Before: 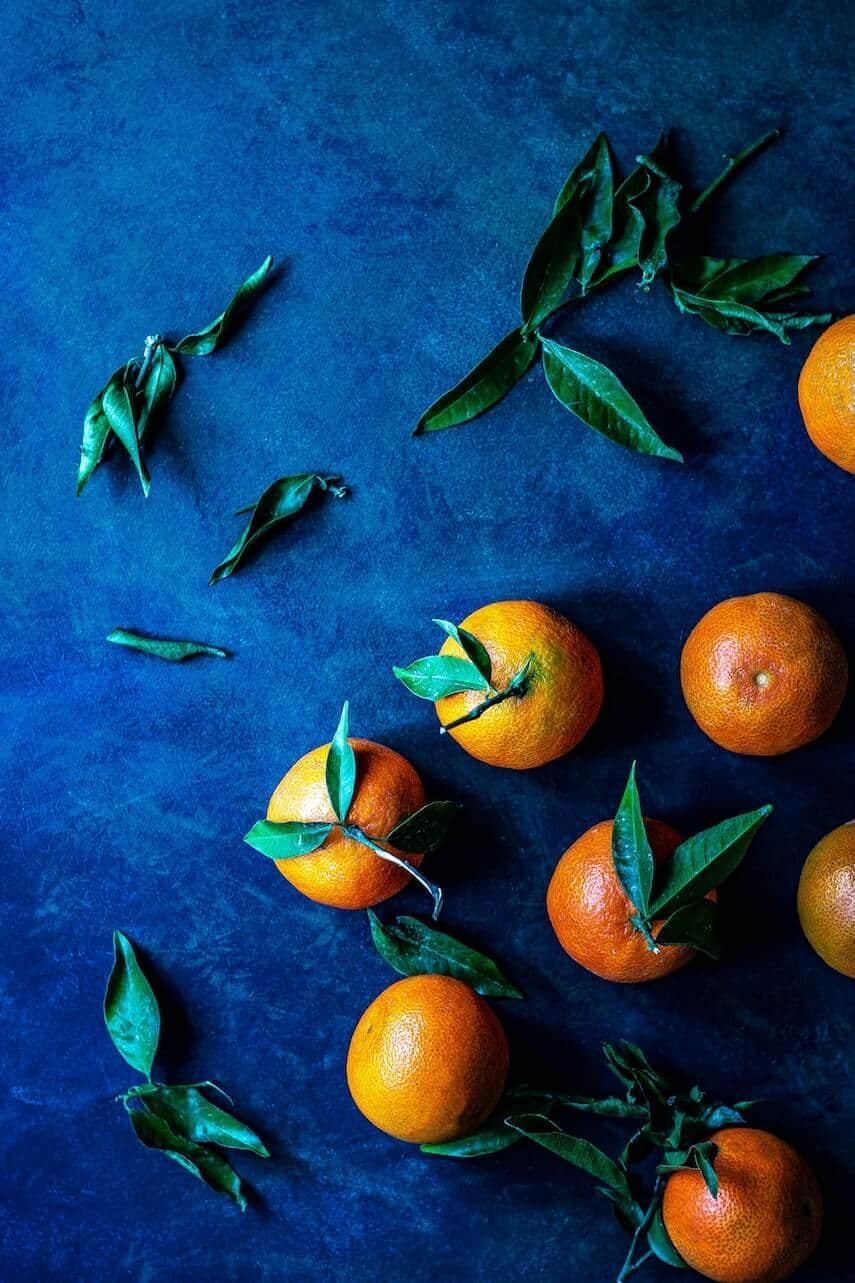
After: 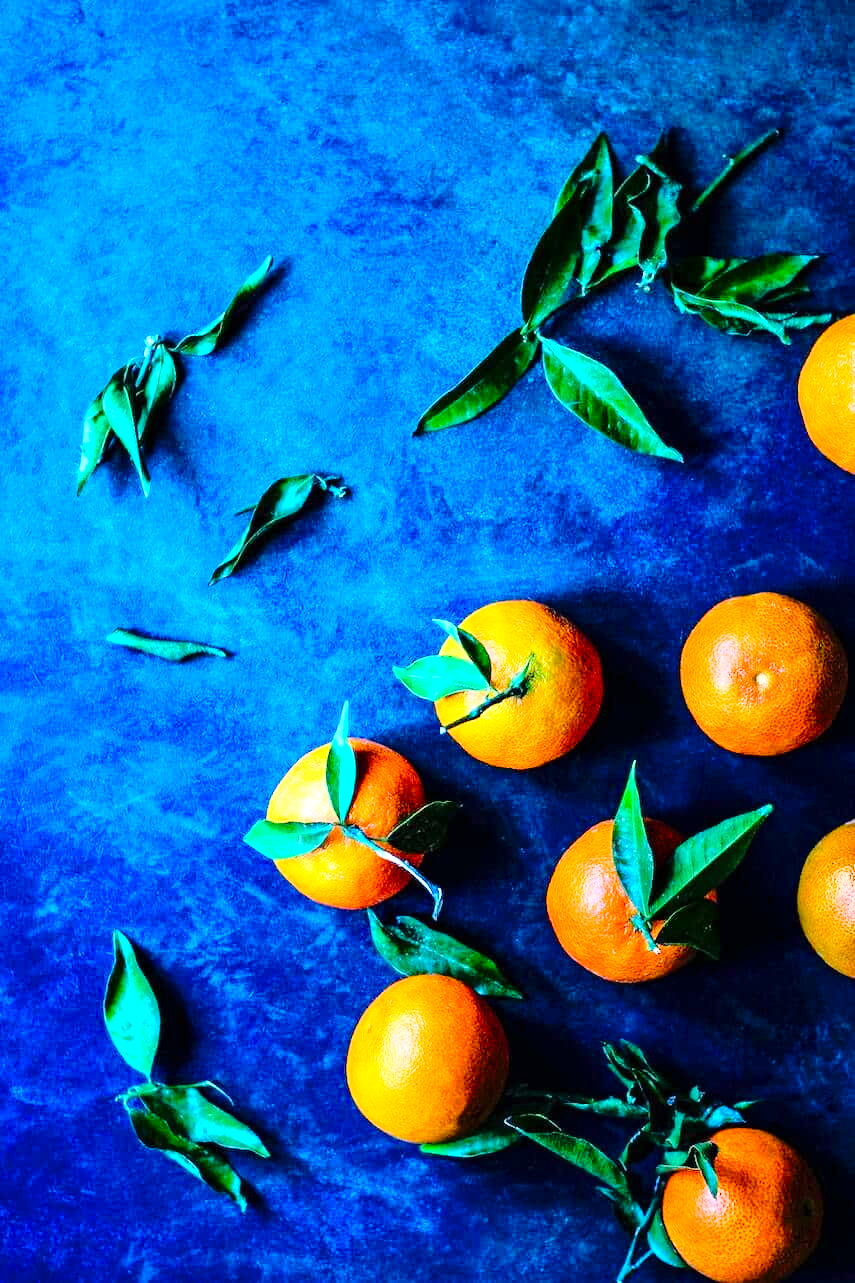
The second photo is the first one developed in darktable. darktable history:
tone equalizer: -8 EV 1 EV, -7 EV 1 EV, -6 EV 1 EV, -5 EV 1 EV, -4 EV 1 EV, -3 EV 0.75 EV, -2 EV 0.5 EV, -1 EV 0.25 EV
color balance rgb: linear chroma grading › global chroma 8.12%, perceptual saturation grading › global saturation 9.07%, perceptual saturation grading › highlights -13.84%, perceptual saturation grading › mid-tones 14.88%, perceptual saturation grading › shadows 22.8%, perceptual brilliance grading › highlights 2.61%, global vibrance 12.07%
tone curve: curves: ch0 [(0, 0) (0.003, 0.005) (0.011, 0.006) (0.025, 0.013) (0.044, 0.027) (0.069, 0.042) (0.1, 0.06) (0.136, 0.085) (0.177, 0.118) (0.224, 0.171) (0.277, 0.239) (0.335, 0.314) (0.399, 0.394) (0.468, 0.473) (0.543, 0.552) (0.623, 0.64) (0.709, 0.718) (0.801, 0.801) (0.898, 0.882) (1, 1)], preserve colors none
base curve: curves: ch0 [(0, 0) (0.018, 0.026) (0.143, 0.37) (0.33, 0.731) (0.458, 0.853) (0.735, 0.965) (0.905, 0.986) (1, 1)]
